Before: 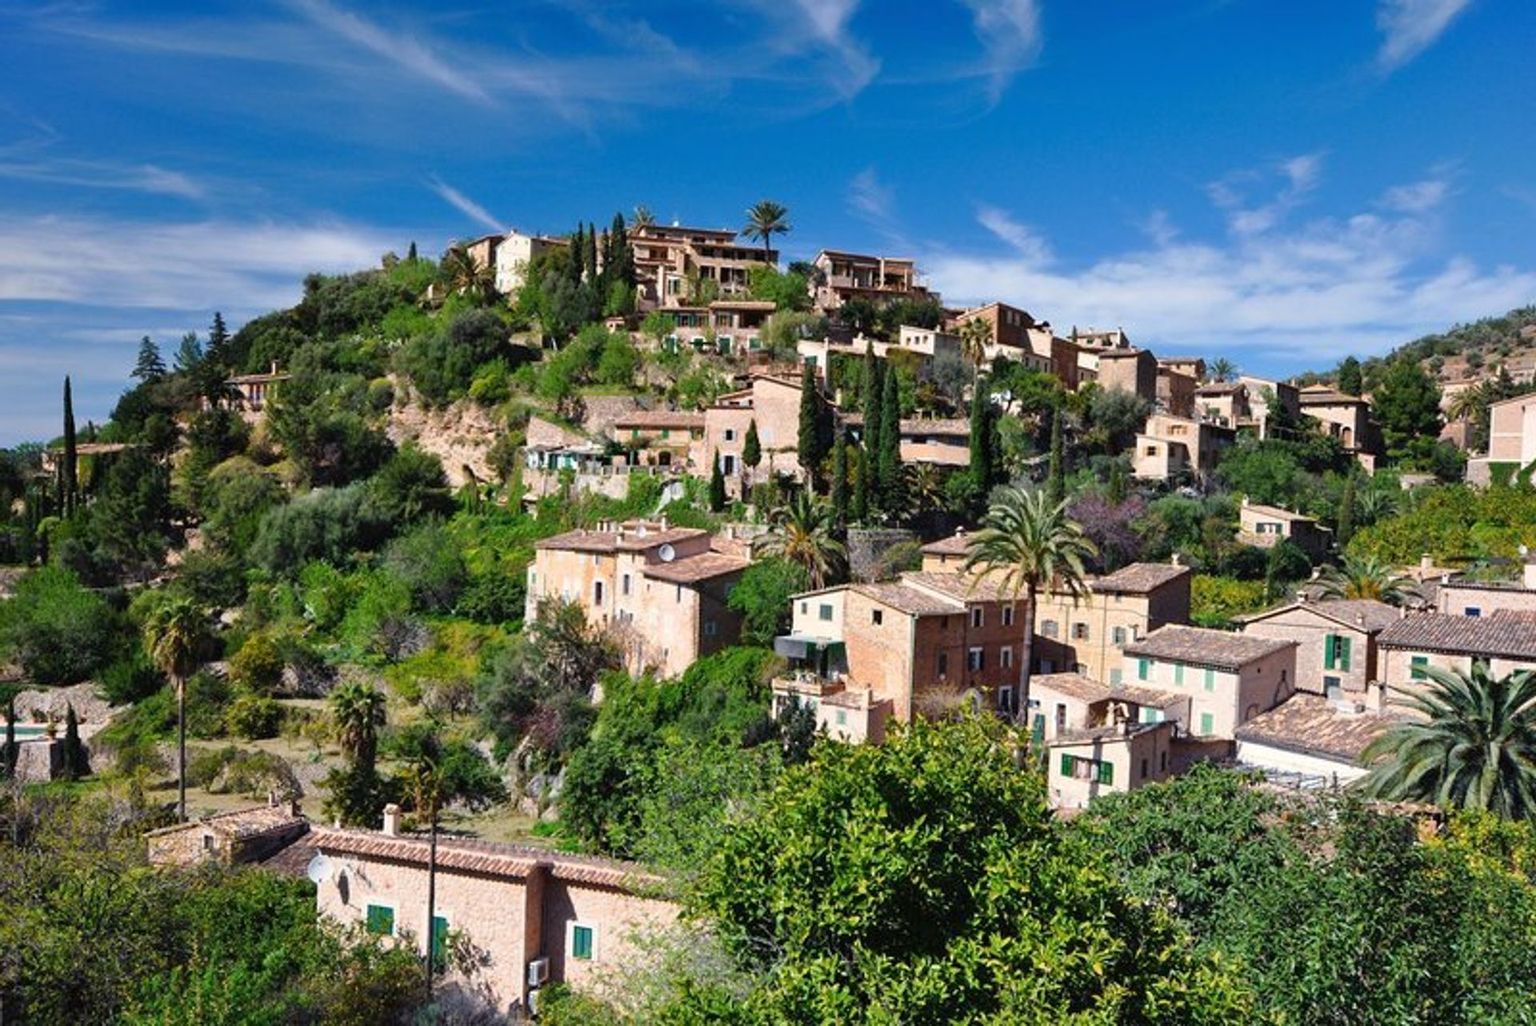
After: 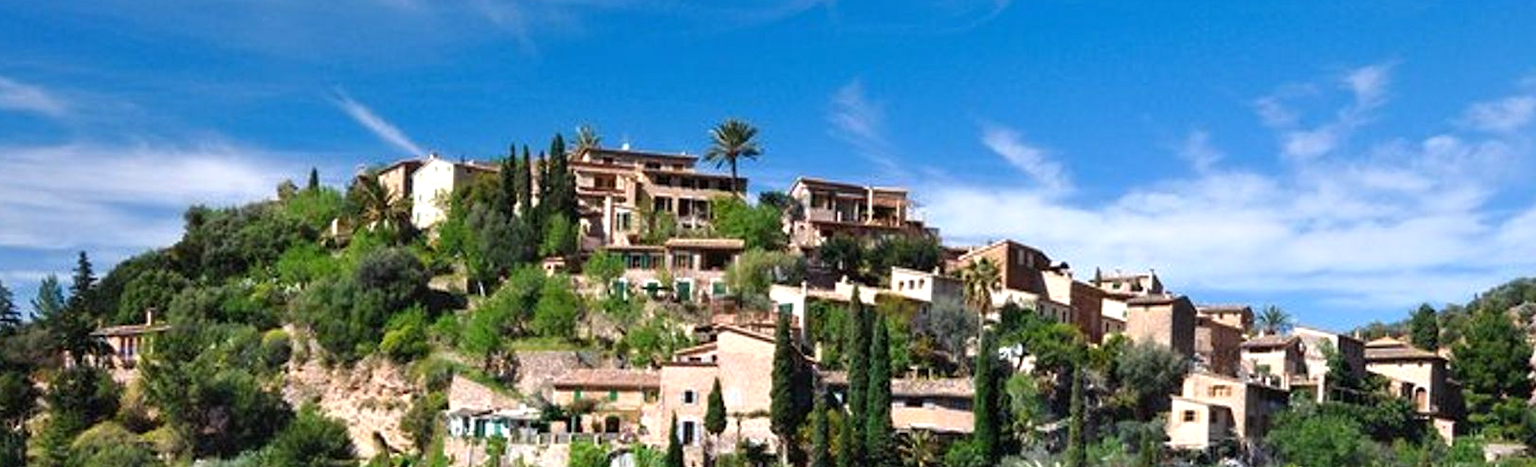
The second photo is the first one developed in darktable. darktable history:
contrast equalizer: y [[0.5, 0.5, 0.5, 0.512, 0.552, 0.62], [0.5 ×6], [0.5 ×4, 0.504, 0.553], [0 ×6], [0 ×6]], mix 0.314
tone equalizer: -8 EV -0.404 EV, -7 EV -0.417 EV, -6 EV -0.326 EV, -5 EV -0.194 EV, -3 EV 0.253 EV, -2 EV 0.304 EV, -1 EV 0.367 EV, +0 EV 0.39 EV, smoothing diameter 24.97%, edges refinement/feathering 7.88, preserve details guided filter
crop and rotate: left 9.67%, top 9.755%, right 5.905%, bottom 51.717%
